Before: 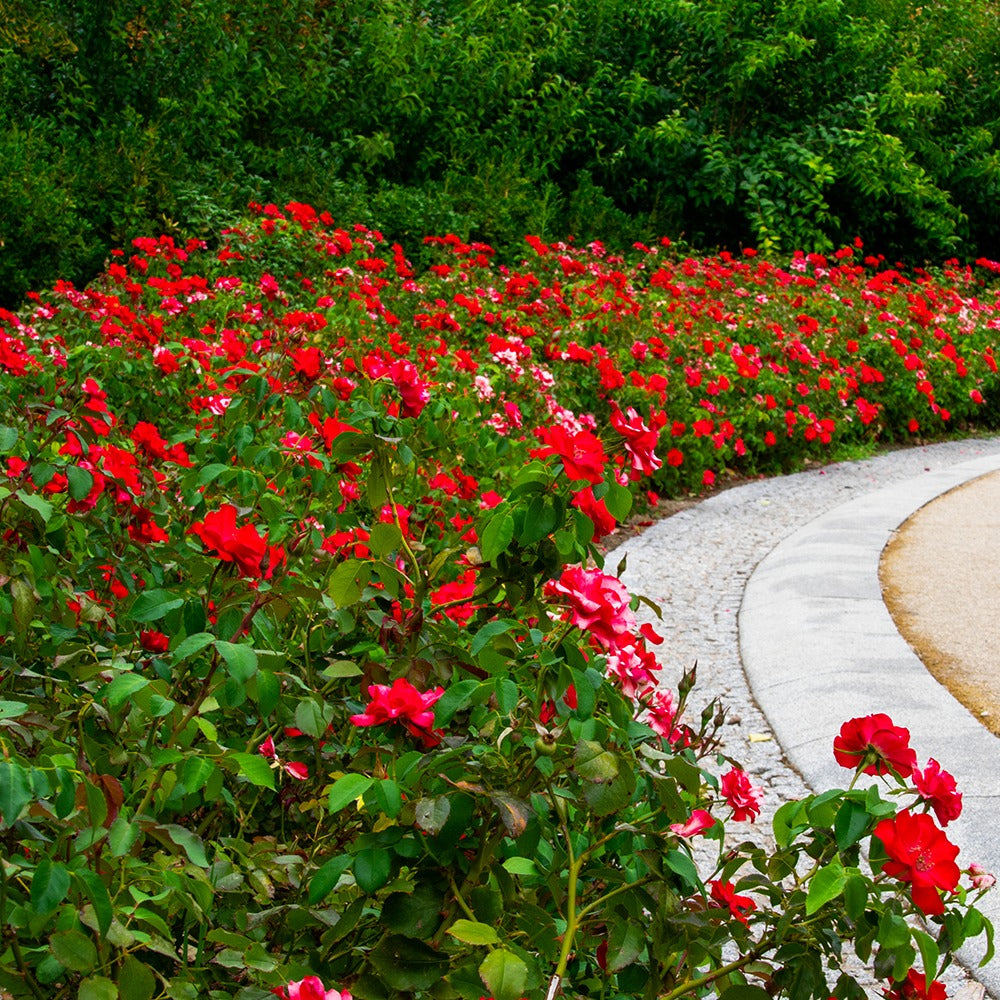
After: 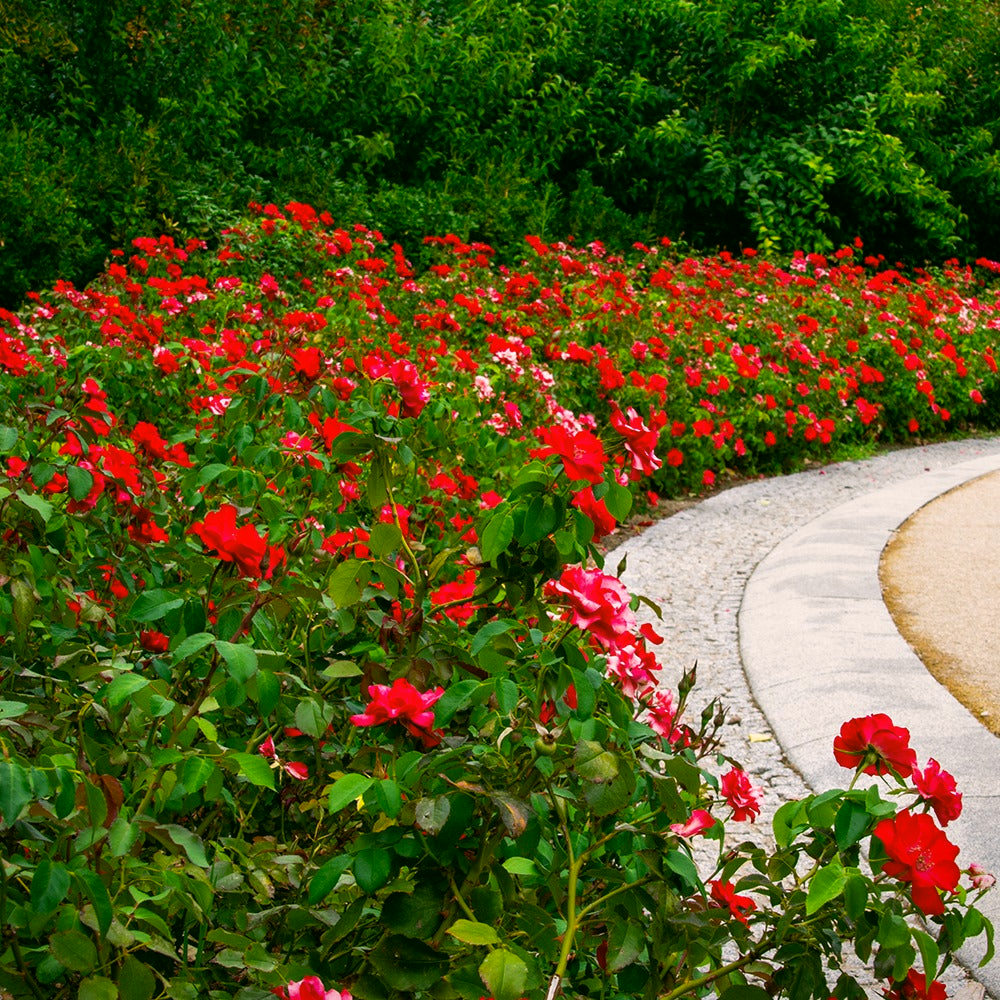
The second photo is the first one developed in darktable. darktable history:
vignetting: fall-off start 99.16%, brightness -0.373, saturation 0.019, center (0.036, -0.091)
color correction: highlights a* 4.22, highlights b* 4.97, shadows a* -6.79, shadows b* 4.59
